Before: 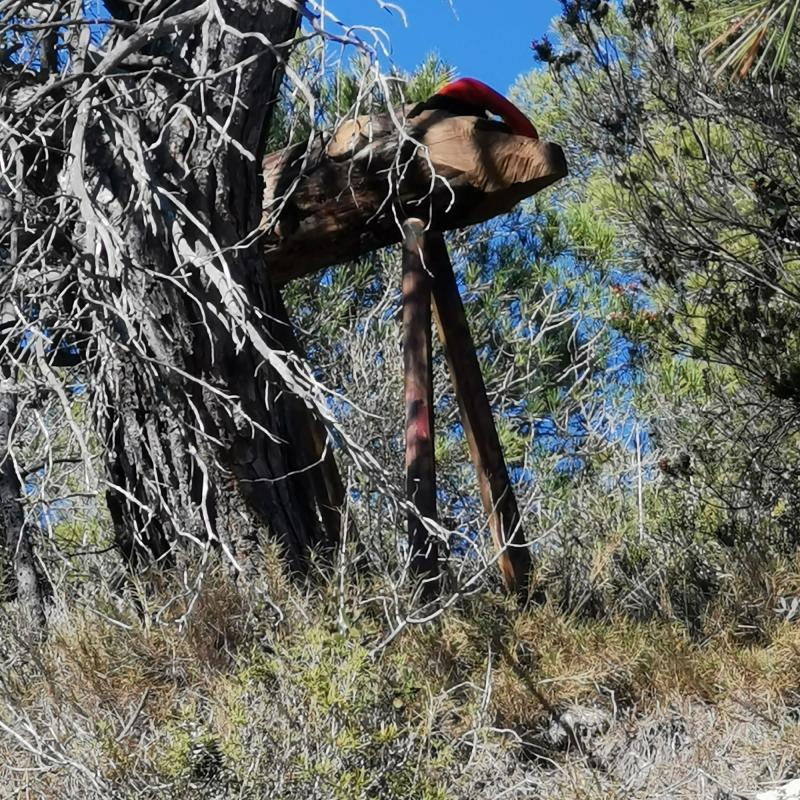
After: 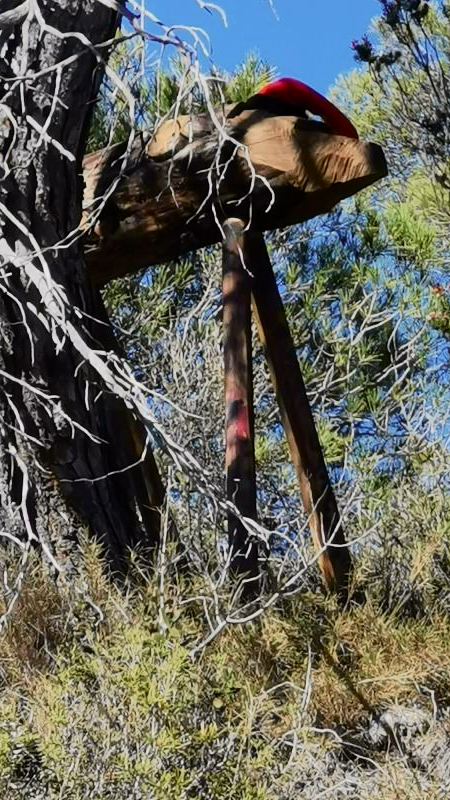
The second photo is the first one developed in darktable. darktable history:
shadows and highlights: shadows 30.86, highlights 0, soften with gaussian
tone curve: curves: ch0 [(0, 0) (0.091, 0.066) (0.184, 0.16) (0.491, 0.519) (0.748, 0.765) (1, 0.919)]; ch1 [(0, 0) (0.179, 0.173) (0.322, 0.32) (0.424, 0.424) (0.502, 0.504) (0.56, 0.575) (0.631, 0.675) (0.777, 0.806) (1, 1)]; ch2 [(0, 0) (0.434, 0.447) (0.497, 0.498) (0.539, 0.566) (0.676, 0.691) (1, 1)], color space Lab, independent channels, preserve colors none
crop and rotate: left 22.516%, right 21.234%
